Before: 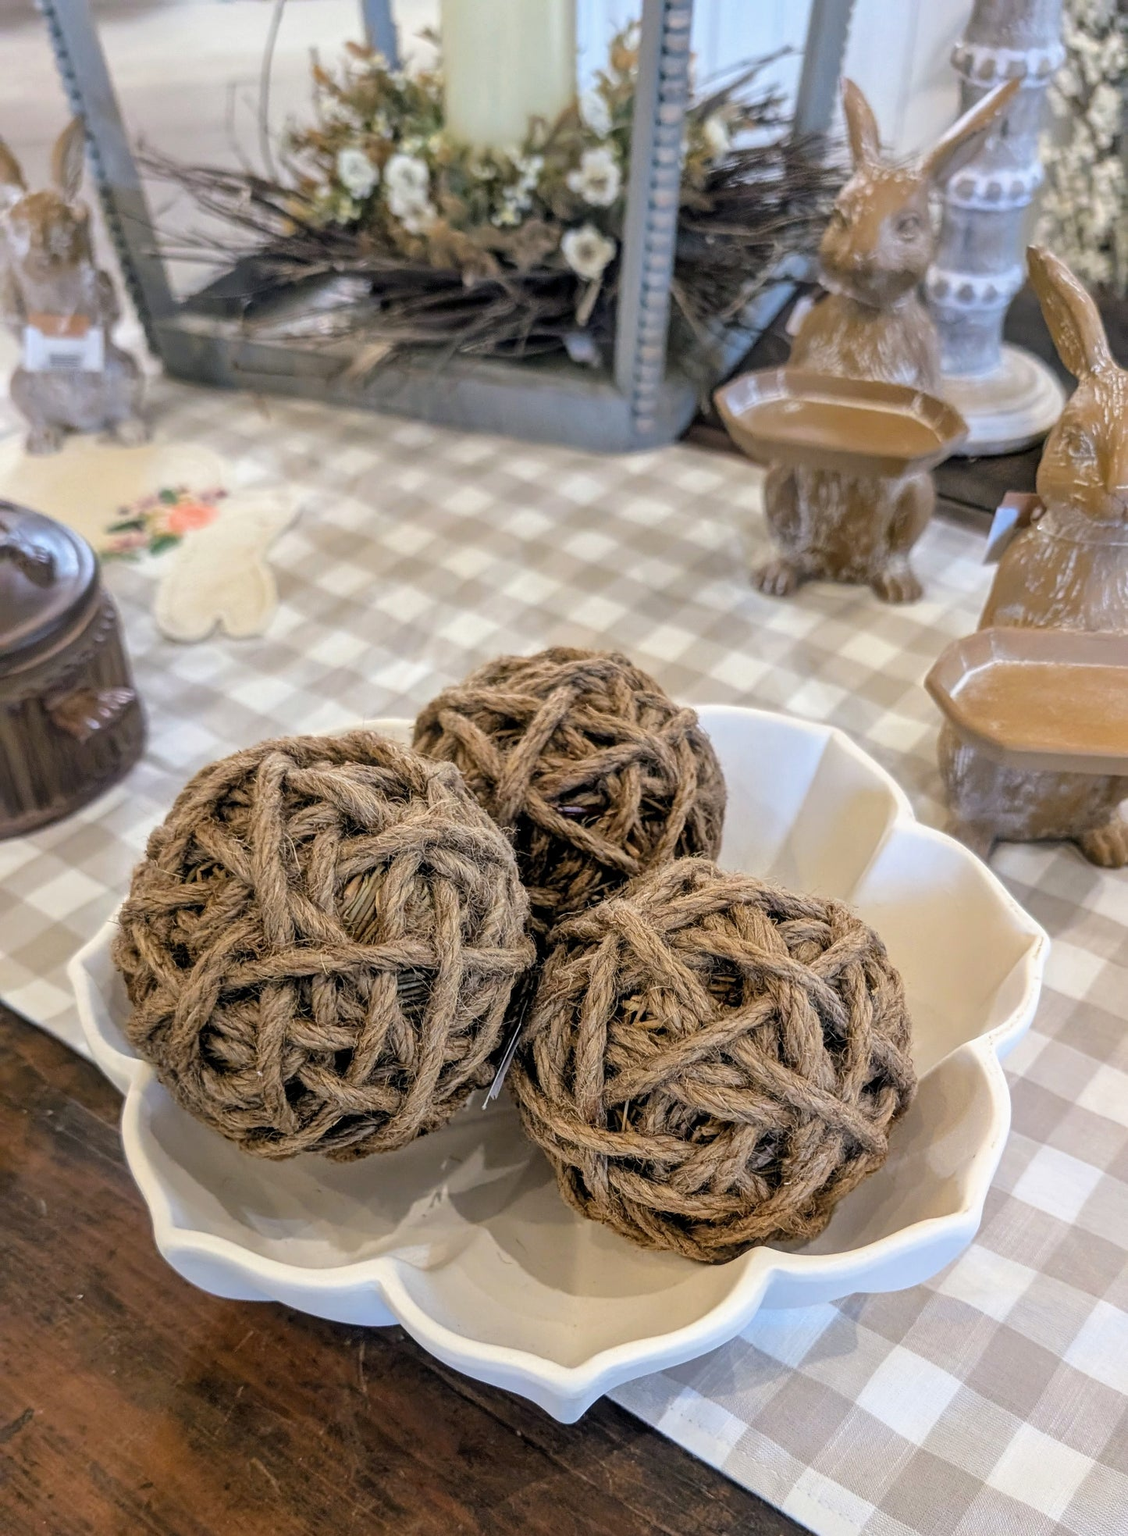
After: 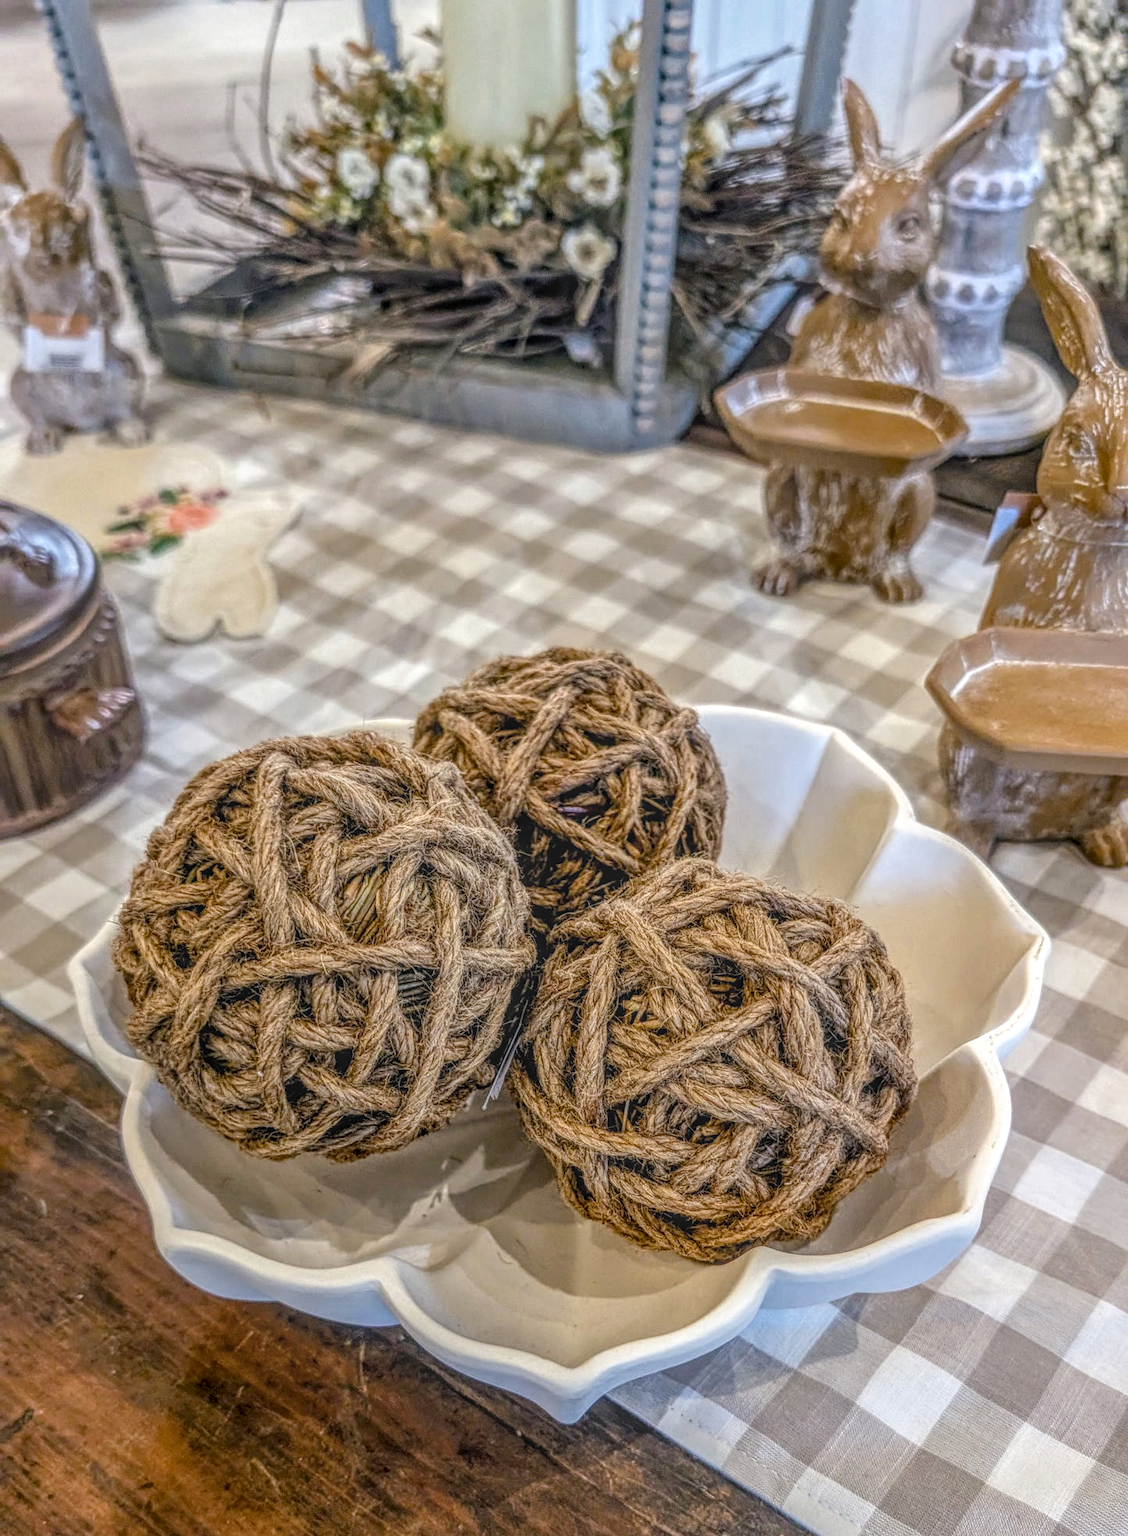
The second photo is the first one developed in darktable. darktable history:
color balance rgb: perceptual saturation grading › global saturation 20%, perceptual saturation grading › highlights -25%, perceptual saturation grading › shadows 25%
local contrast: highlights 0%, shadows 0%, detail 200%, midtone range 0.25
contrast brightness saturation: contrast 0.07
